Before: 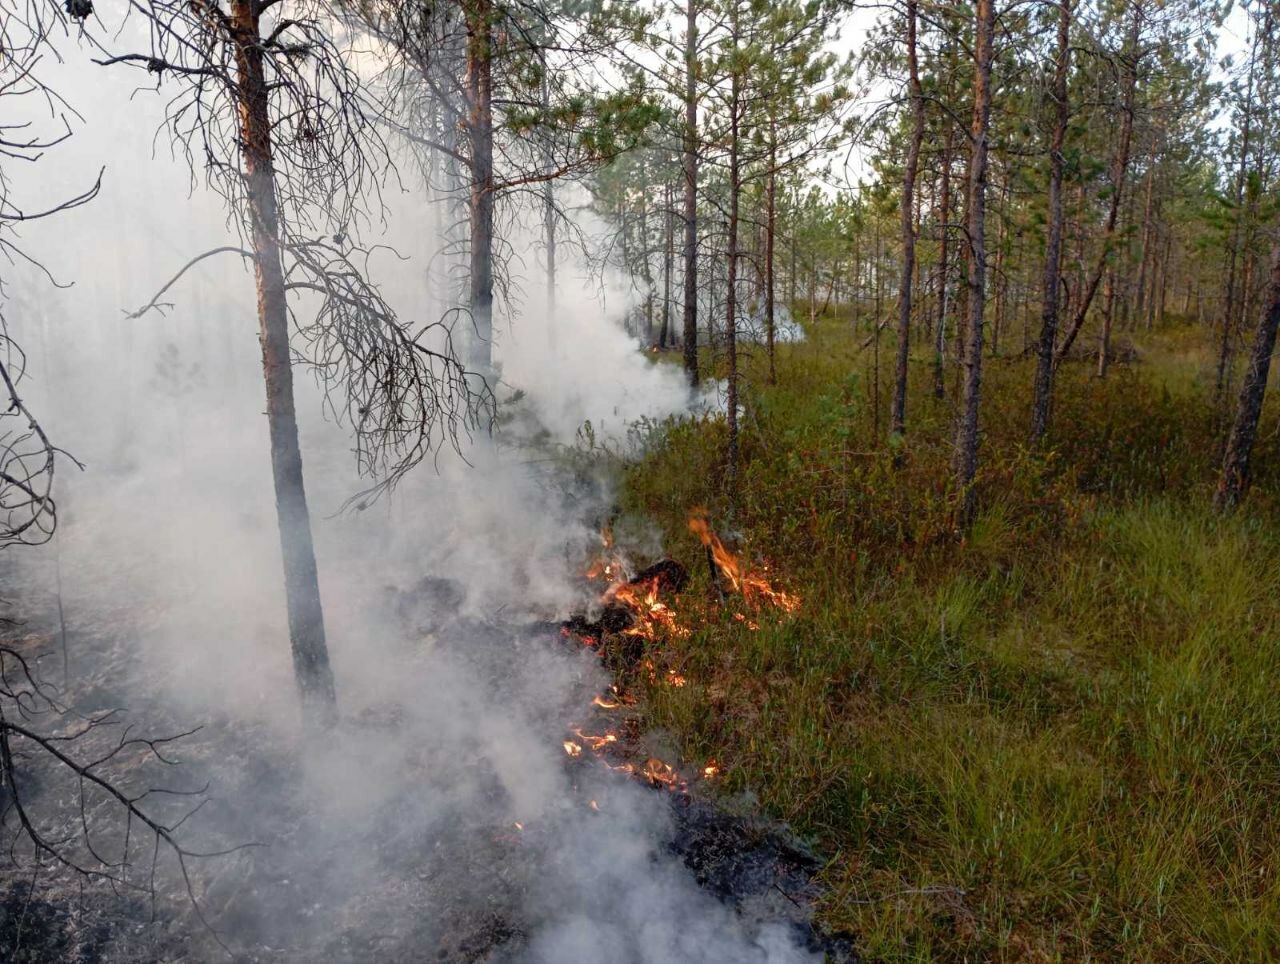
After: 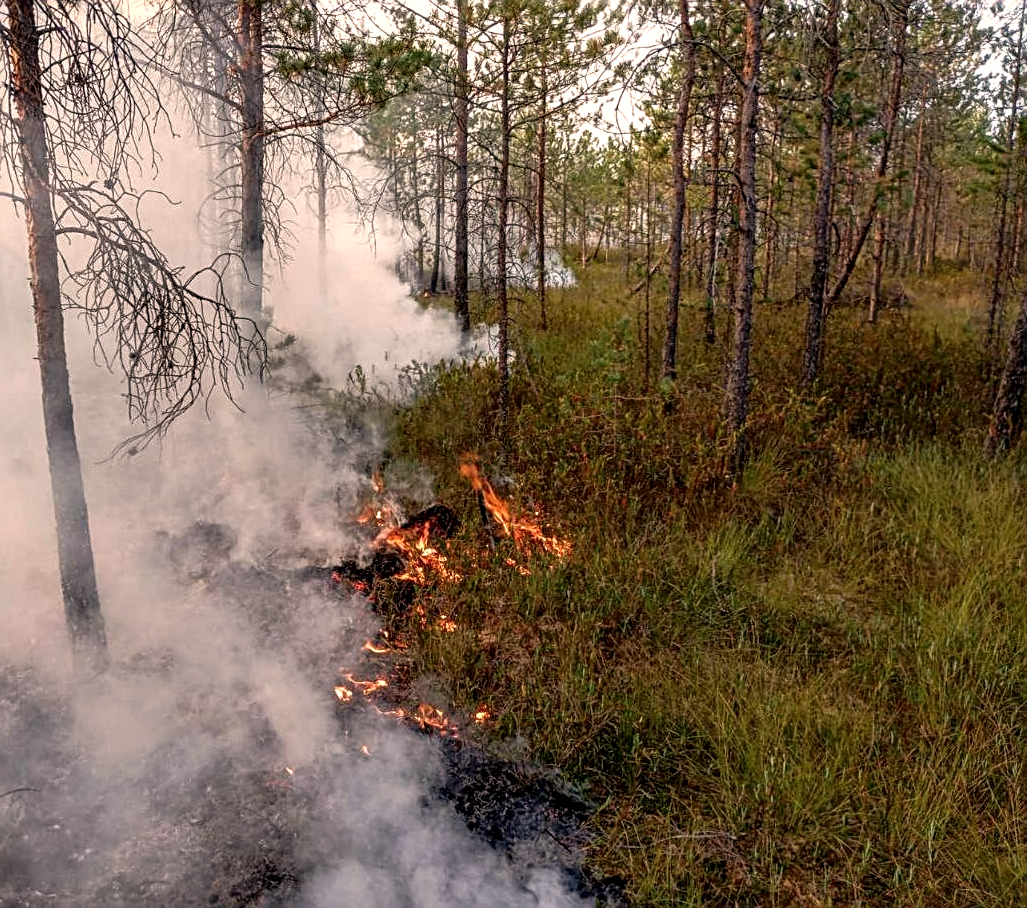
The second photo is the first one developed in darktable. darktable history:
white balance: red 1.127, blue 0.943
crop and rotate: left 17.959%, top 5.771%, right 1.742%
local contrast: detail 140%
sharpen: on, module defaults
